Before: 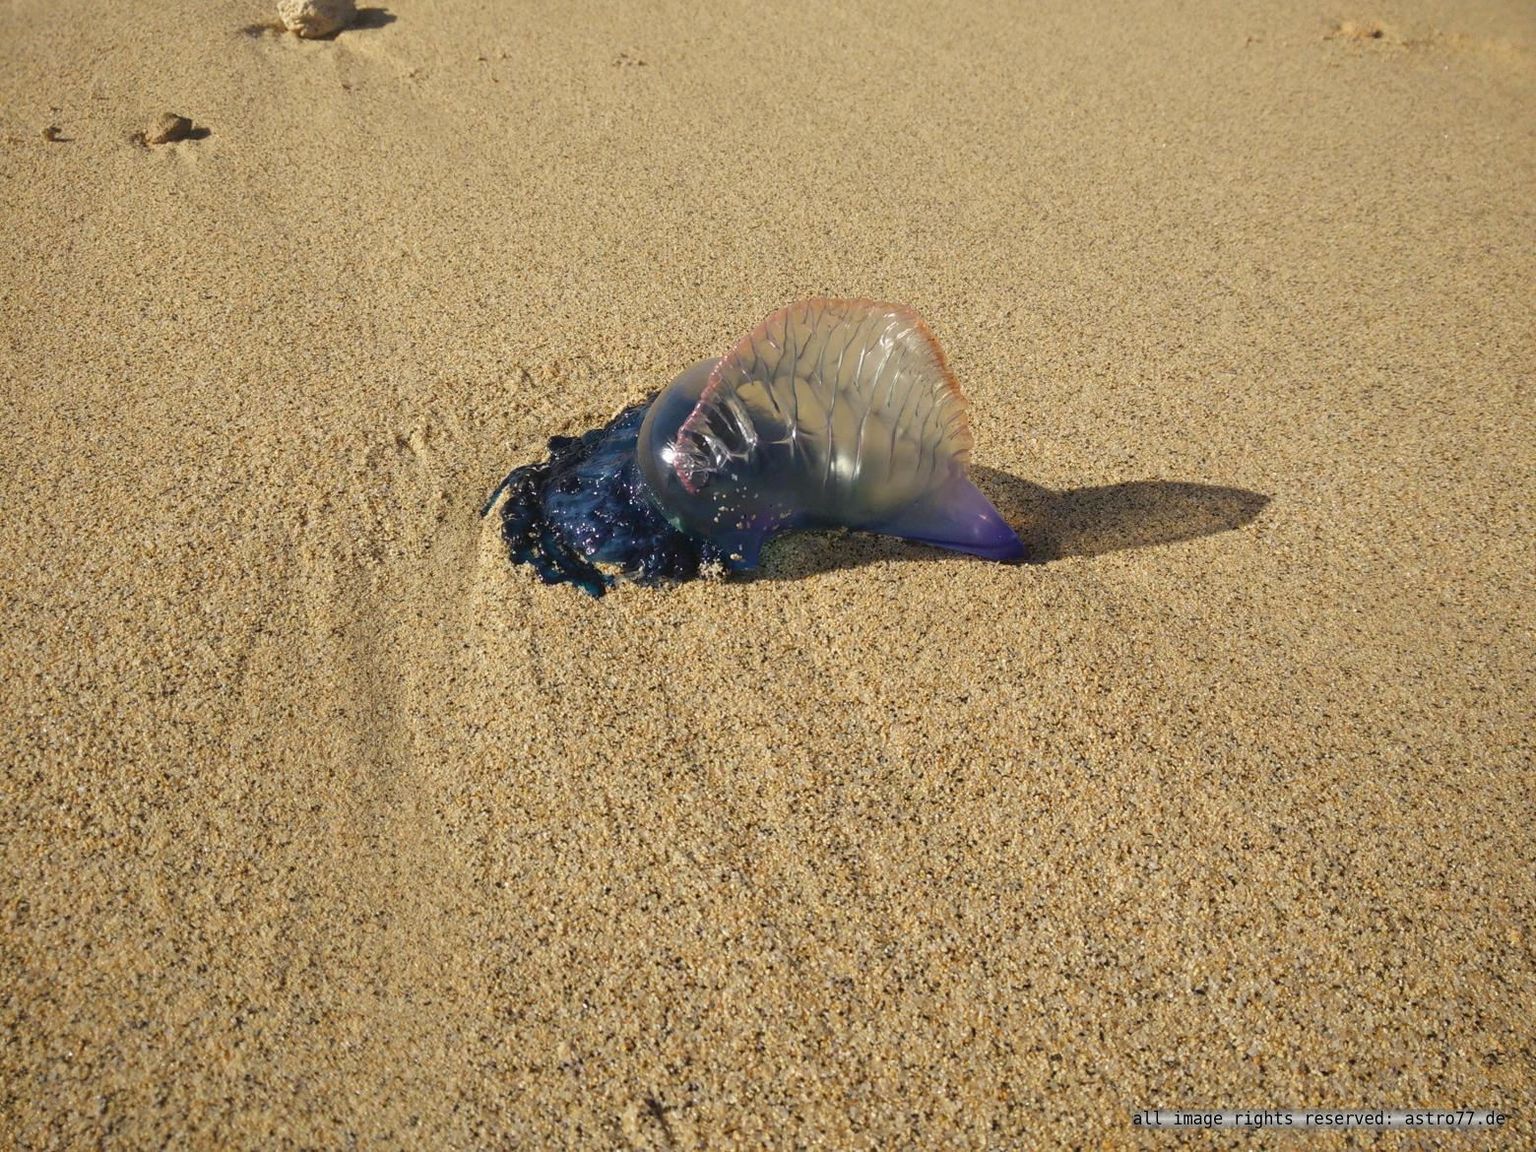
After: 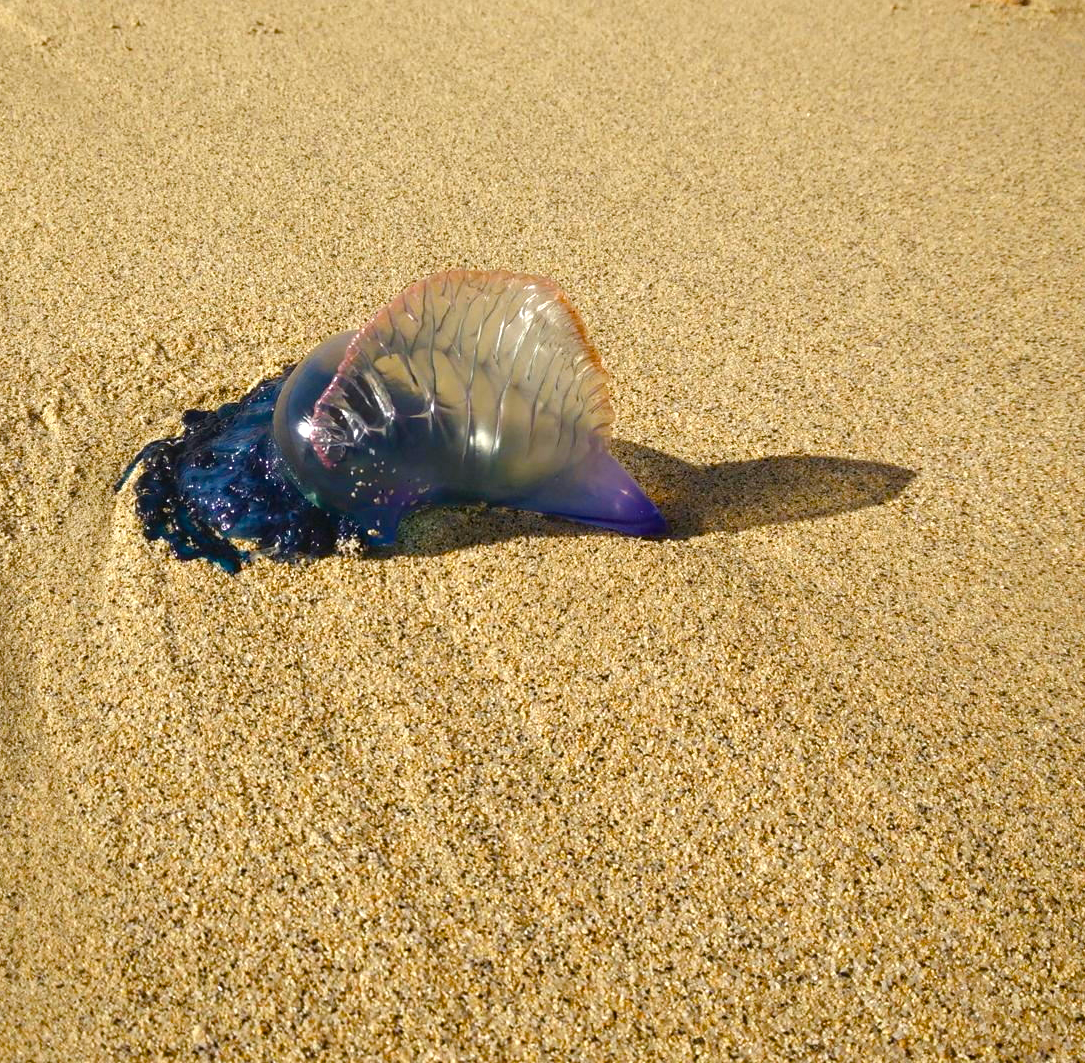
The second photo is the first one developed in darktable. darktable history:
color balance rgb: perceptual saturation grading › mid-tones 6.33%, perceptual saturation grading › shadows 72.44%, perceptual brilliance grading › highlights 11.59%, contrast 5.05%
crop and rotate: left 24.034%, top 2.838%, right 6.406%, bottom 6.299%
